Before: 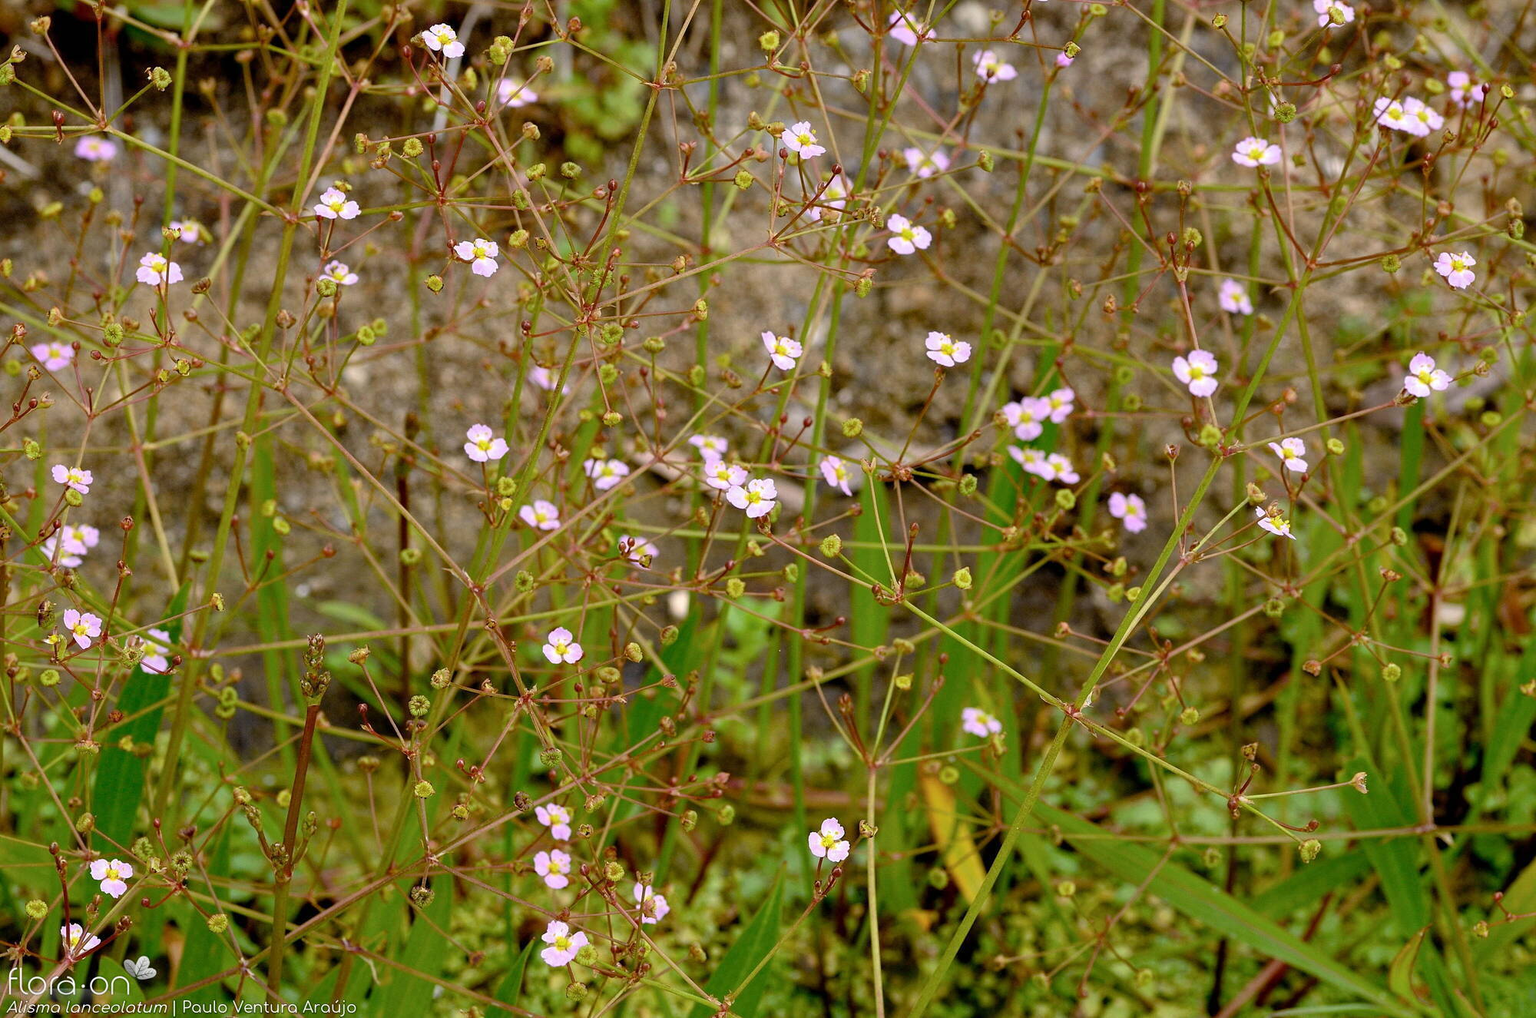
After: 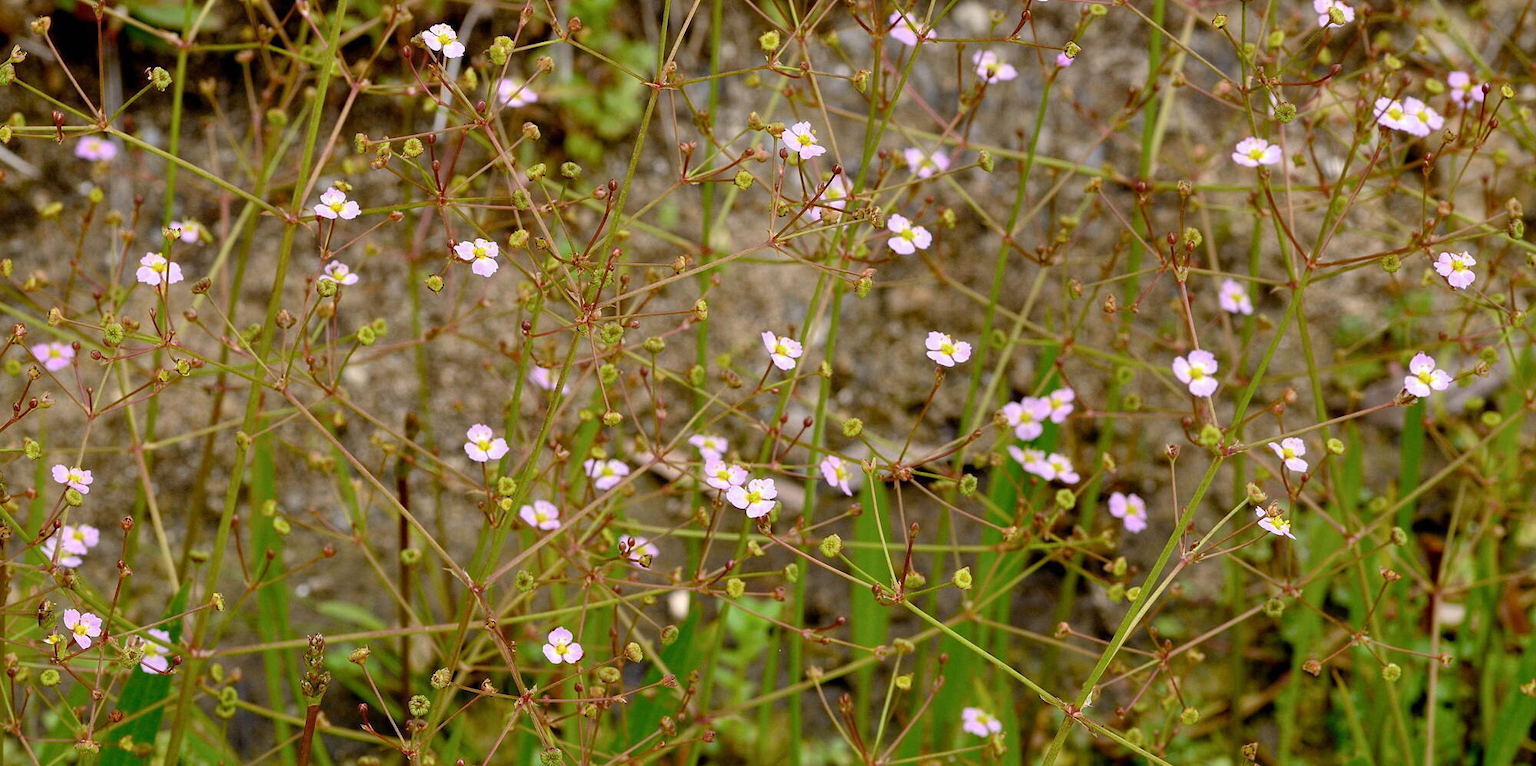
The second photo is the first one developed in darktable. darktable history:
crop: bottom 24.616%
